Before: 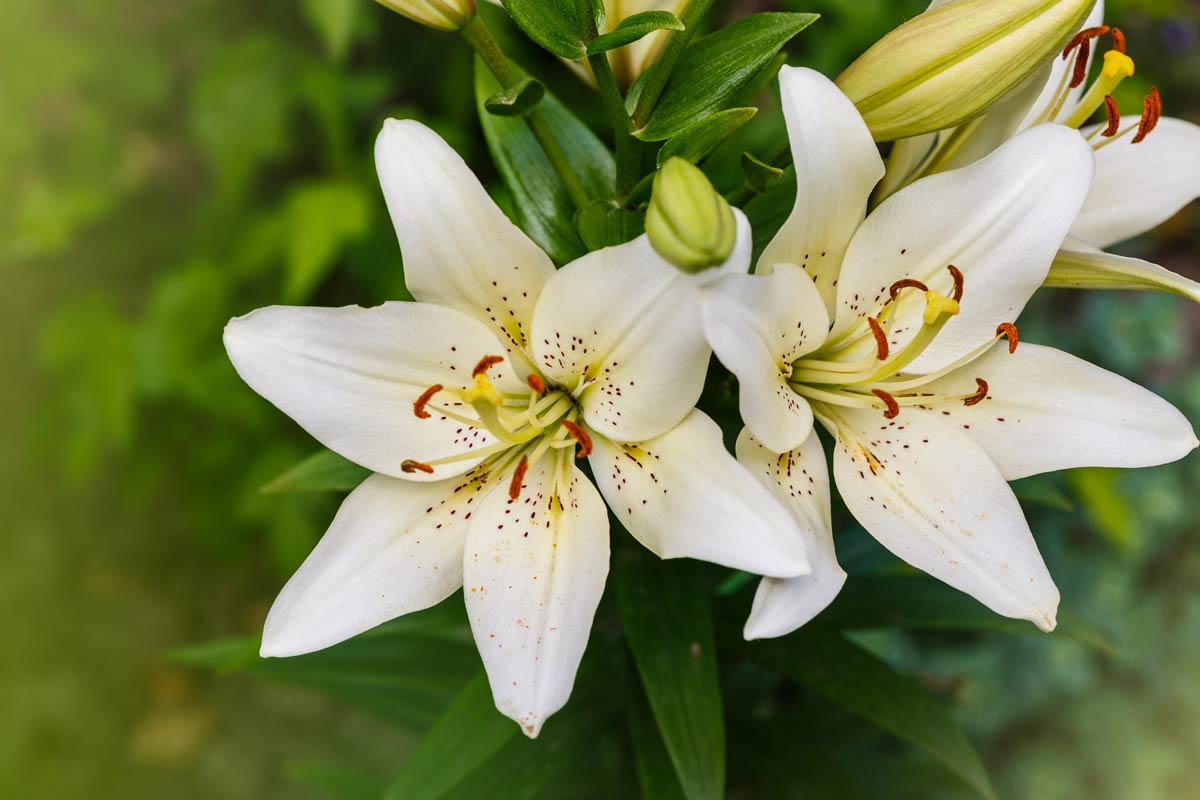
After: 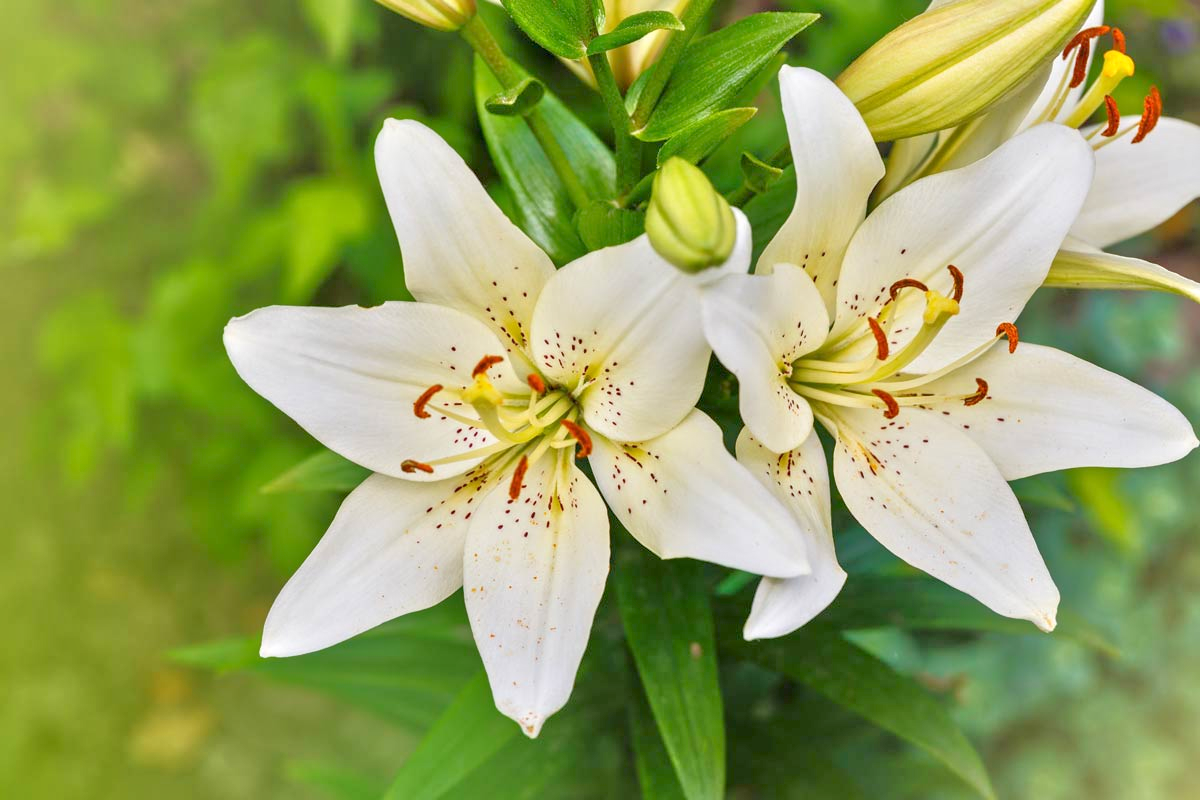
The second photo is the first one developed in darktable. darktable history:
tone equalizer: -8 EV 1.98 EV, -7 EV 1.98 EV, -6 EV 2 EV, -5 EV 1.99 EV, -4 EV 1.99 EV, -3 EV 1.48 EV, -2 EV 0.983 EV, -1 EV 0.498 EV
